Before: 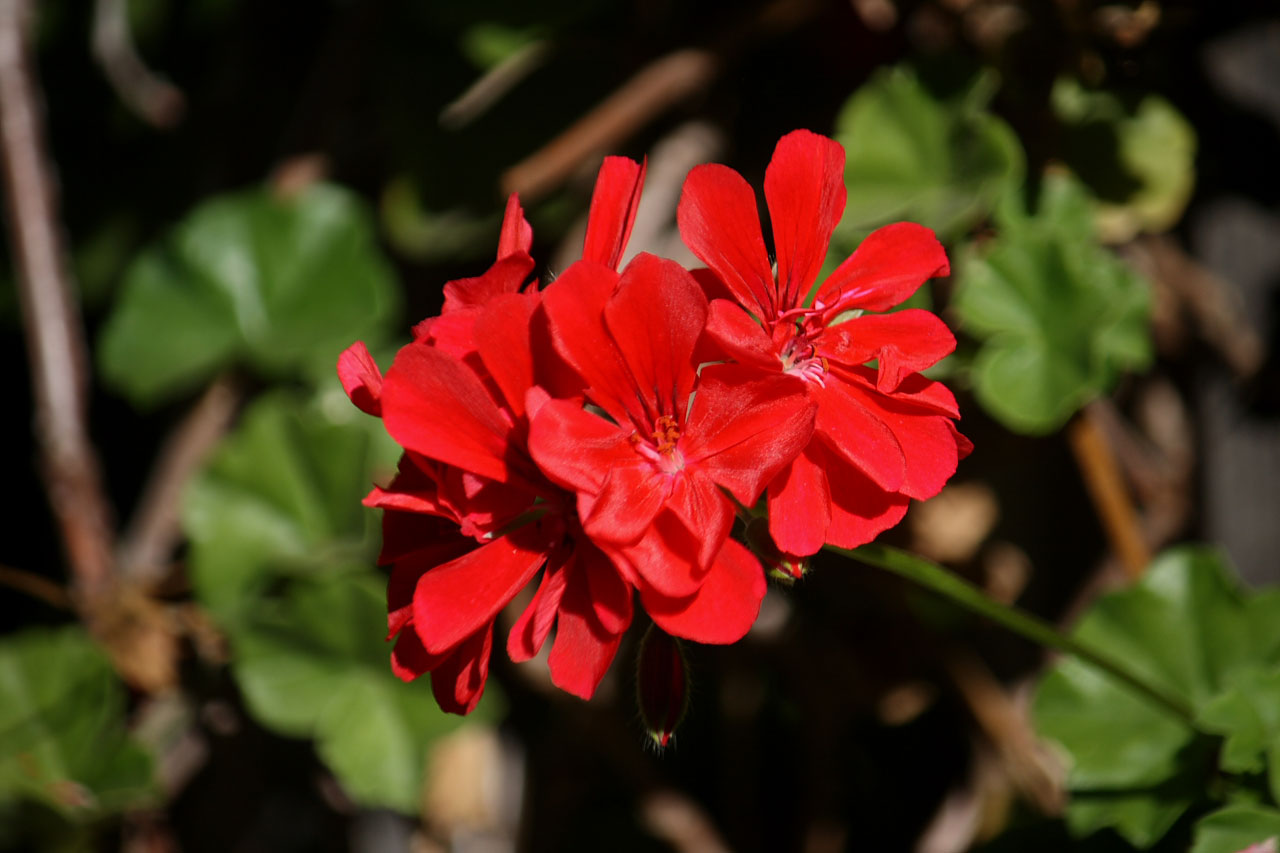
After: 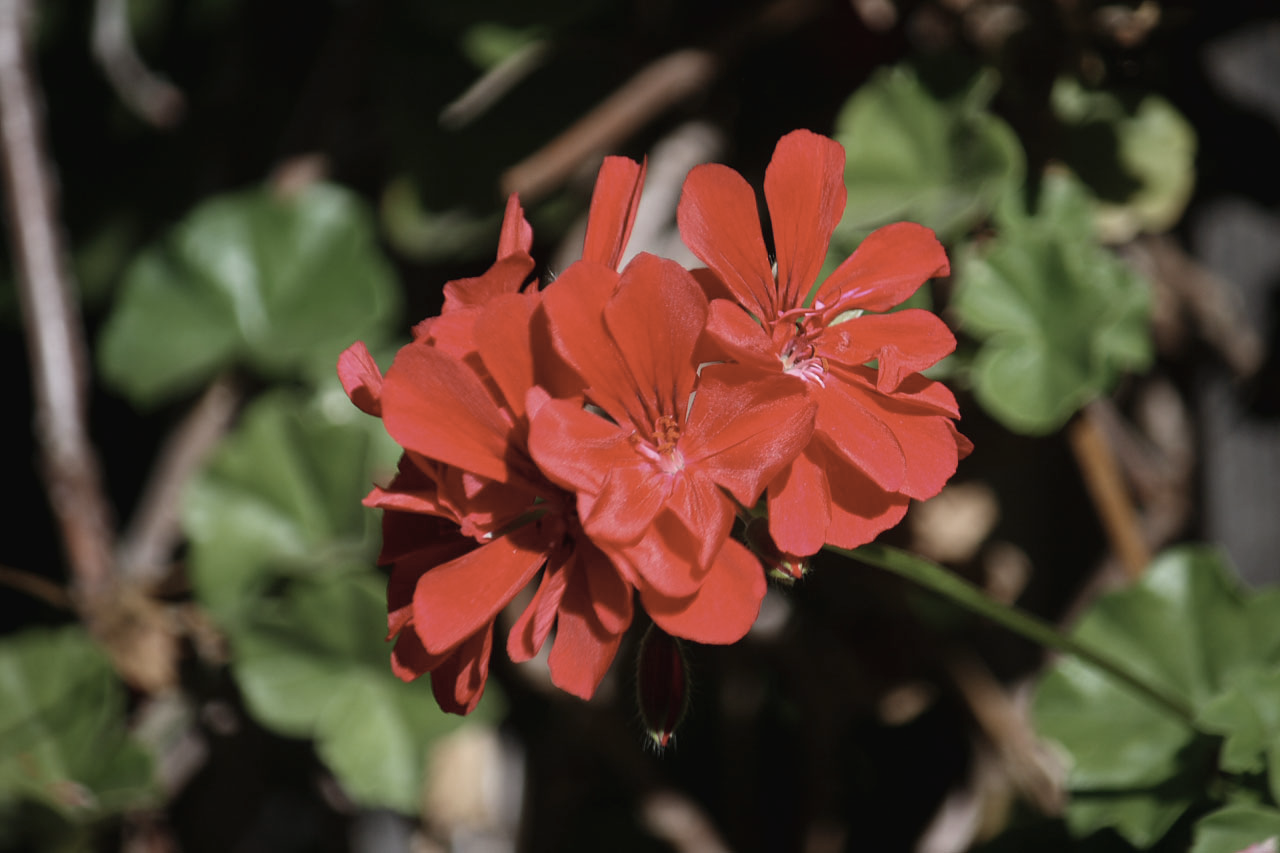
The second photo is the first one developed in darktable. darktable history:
white balance: red 0.954, blue 1.079
exposure: black level correction 0.001, exposure 0.5 EV, compensate exposure bias true, compensate highlight preservation false
contrast brightness saturation: contrast -0.05, saturation -0.41
color zones: curves: ch0 [(0, 0.444) (0.143, 0.442) (0.286, 0.441) (0.429, 0.441) (0.571, 0.441) (0.714, 0.441) (0.857, 0.442) (1, 0.444)]
